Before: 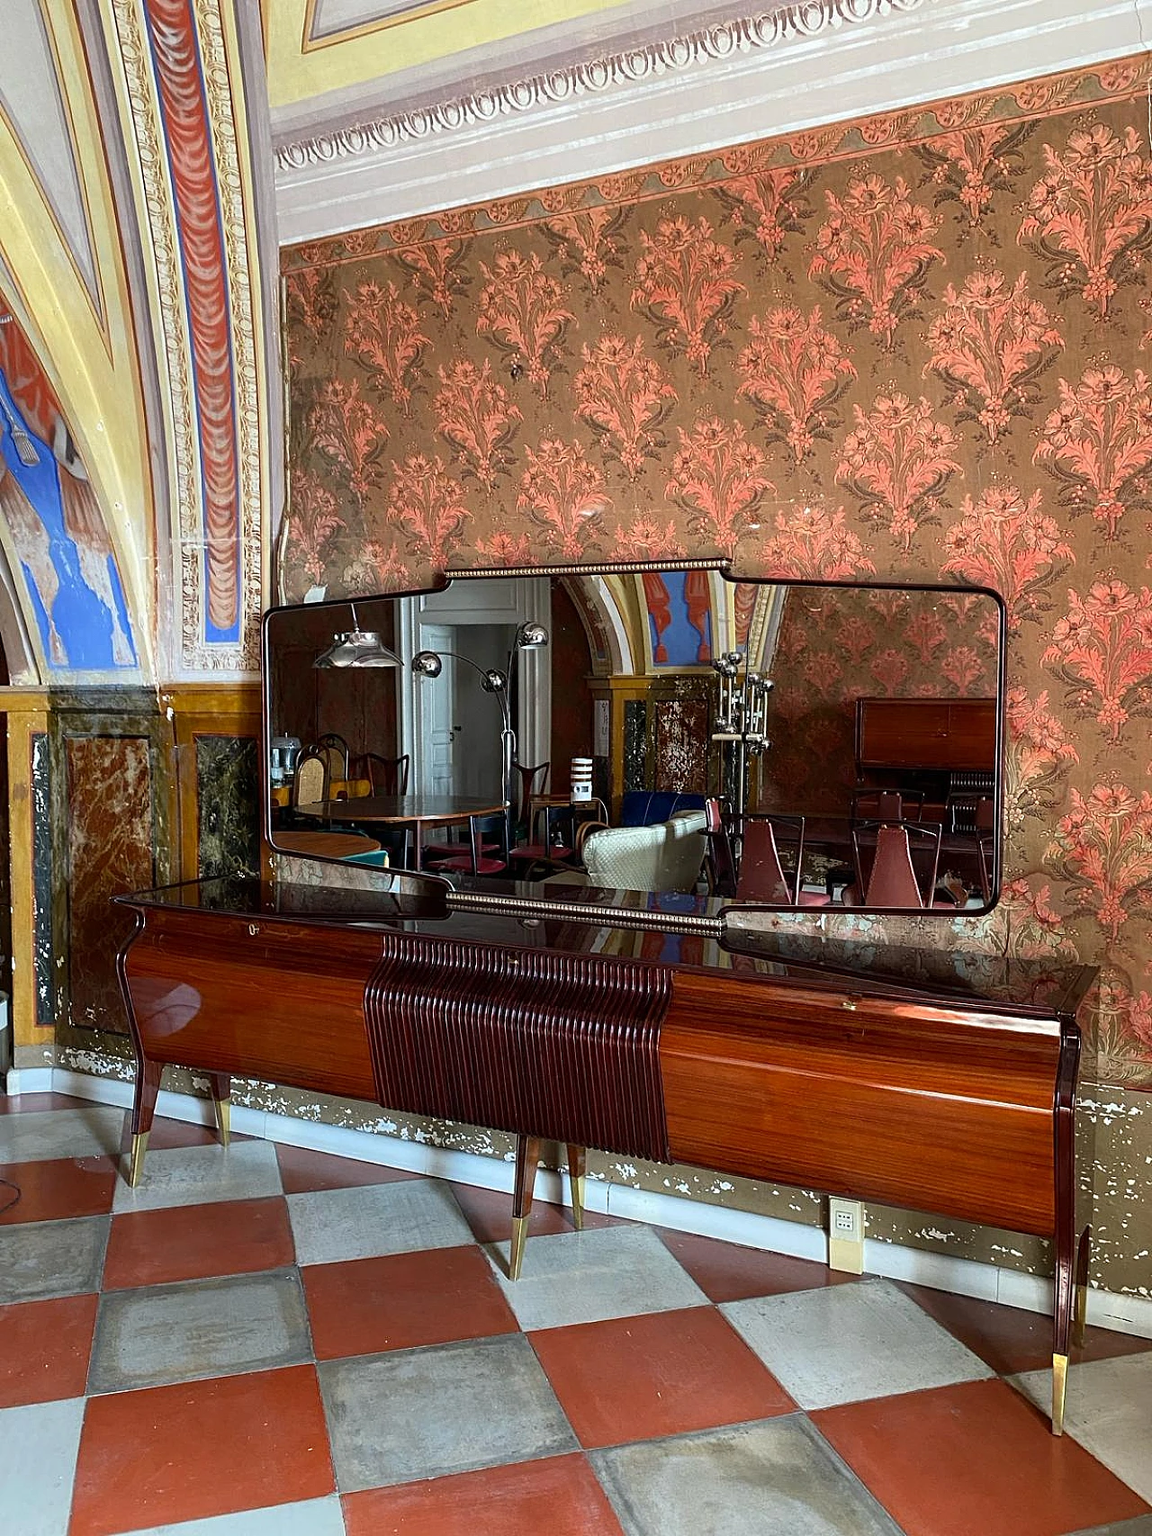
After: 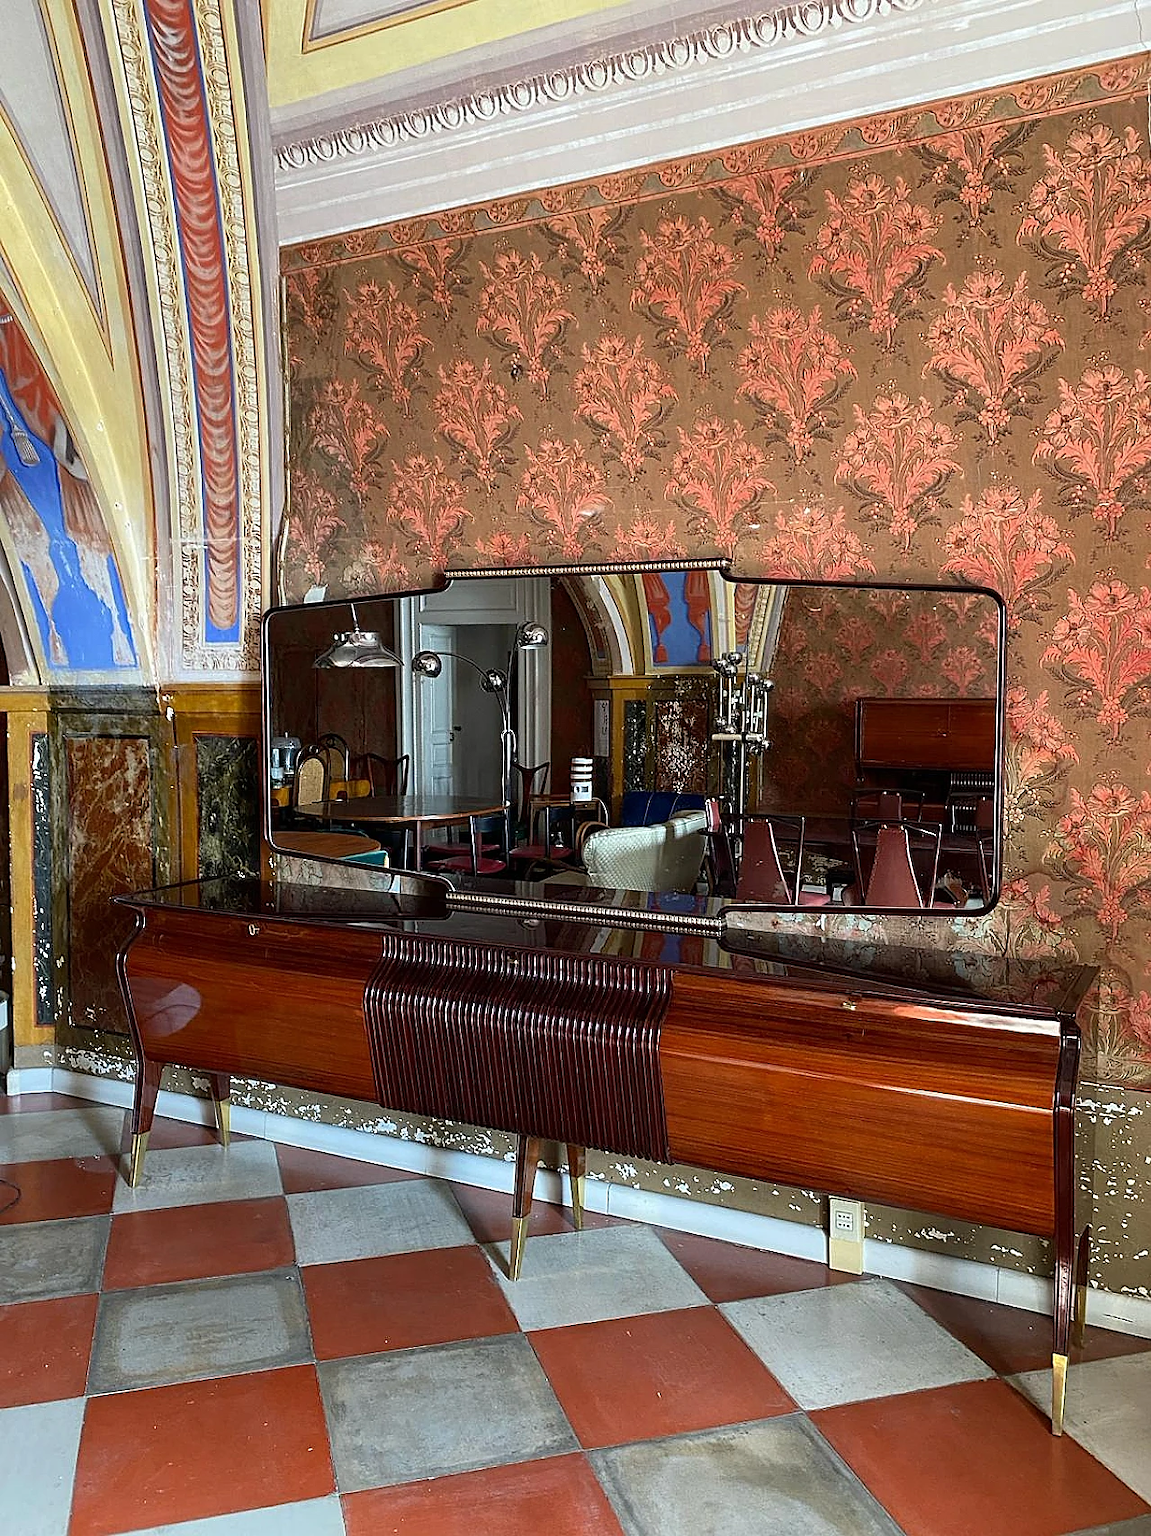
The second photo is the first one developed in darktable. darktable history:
sharpen: radius 1.035, threshold 1.078
